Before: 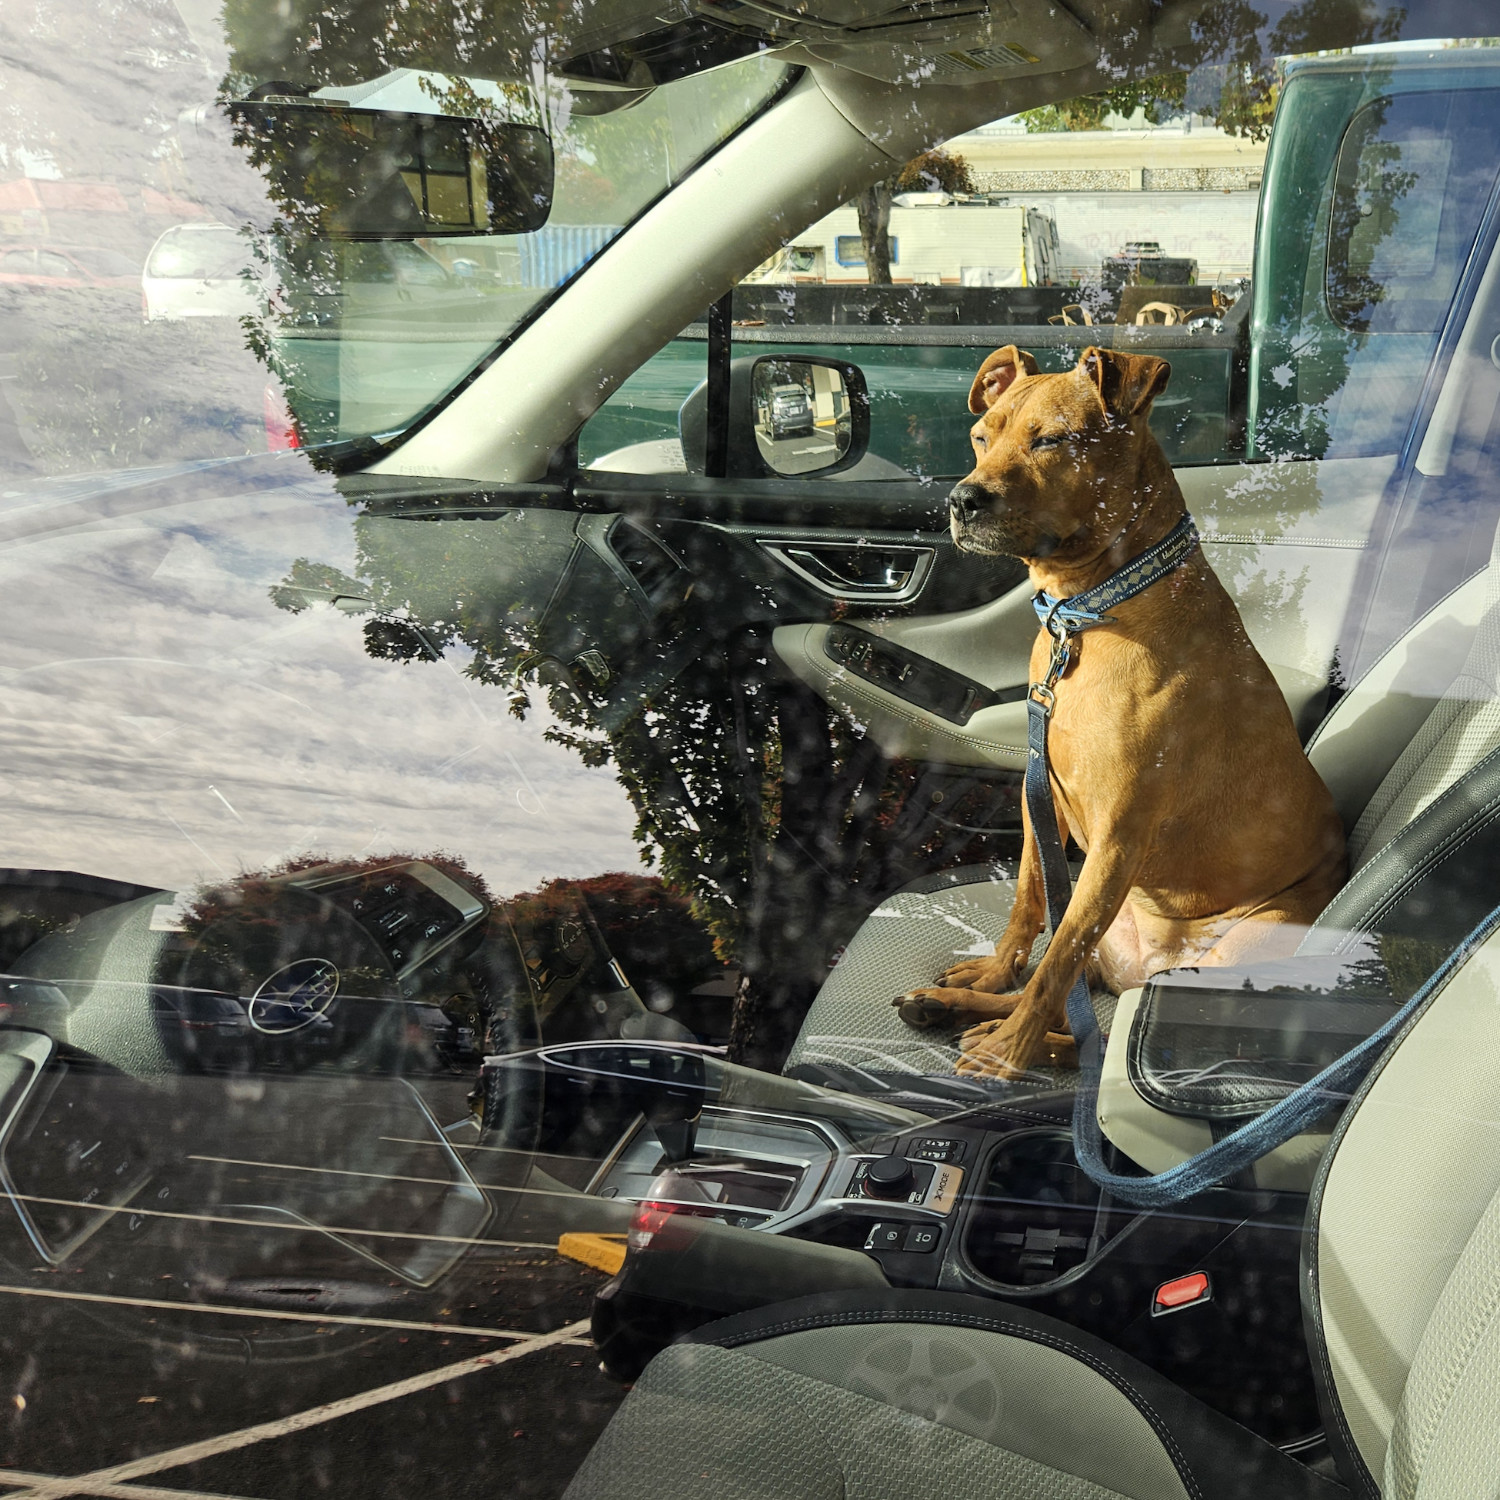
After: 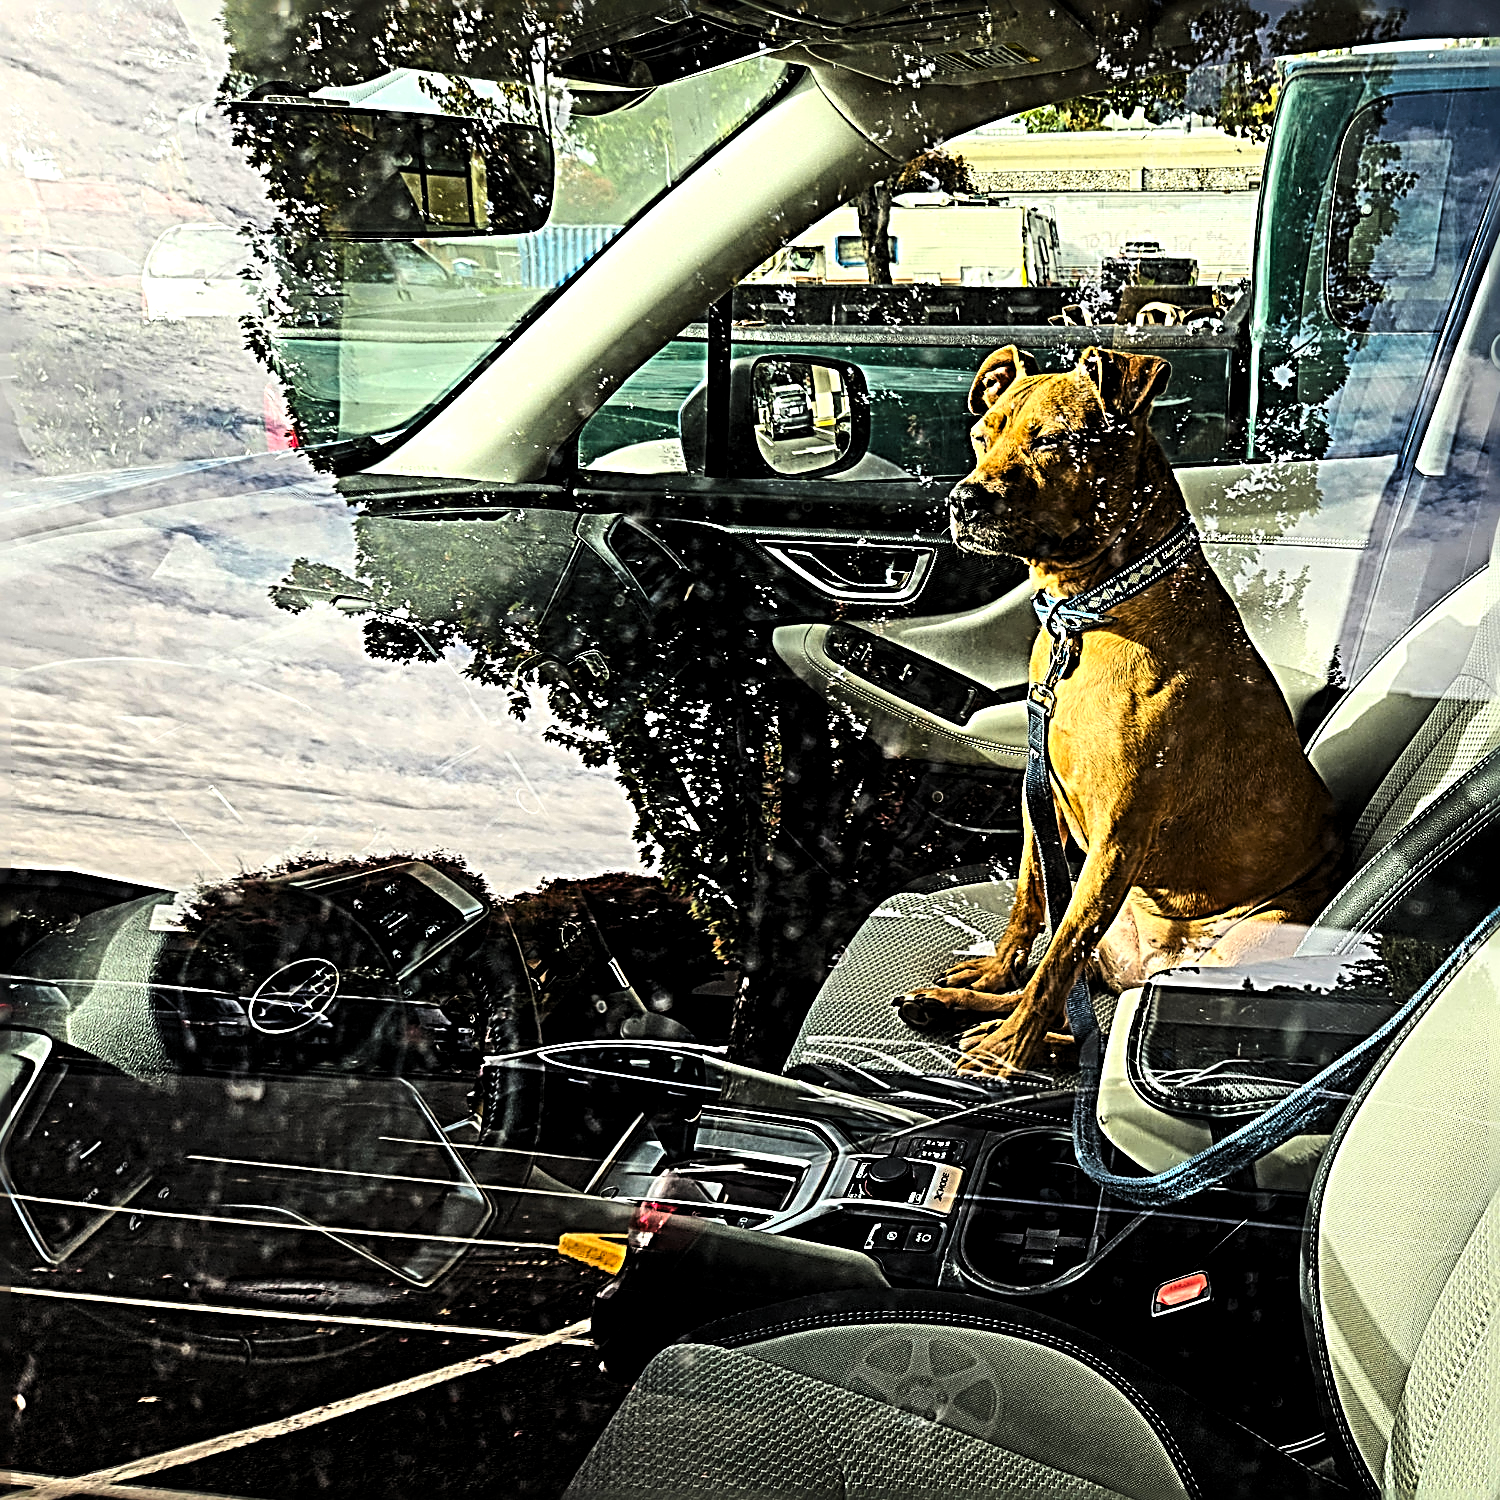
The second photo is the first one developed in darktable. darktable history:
contrast brightness saturation: contrast 0.235, brightness 0.104, saturation 0.294
levels: levels [0.101, 0.578, 0.953]
sharpen: radius 4.022, amount 1.985
